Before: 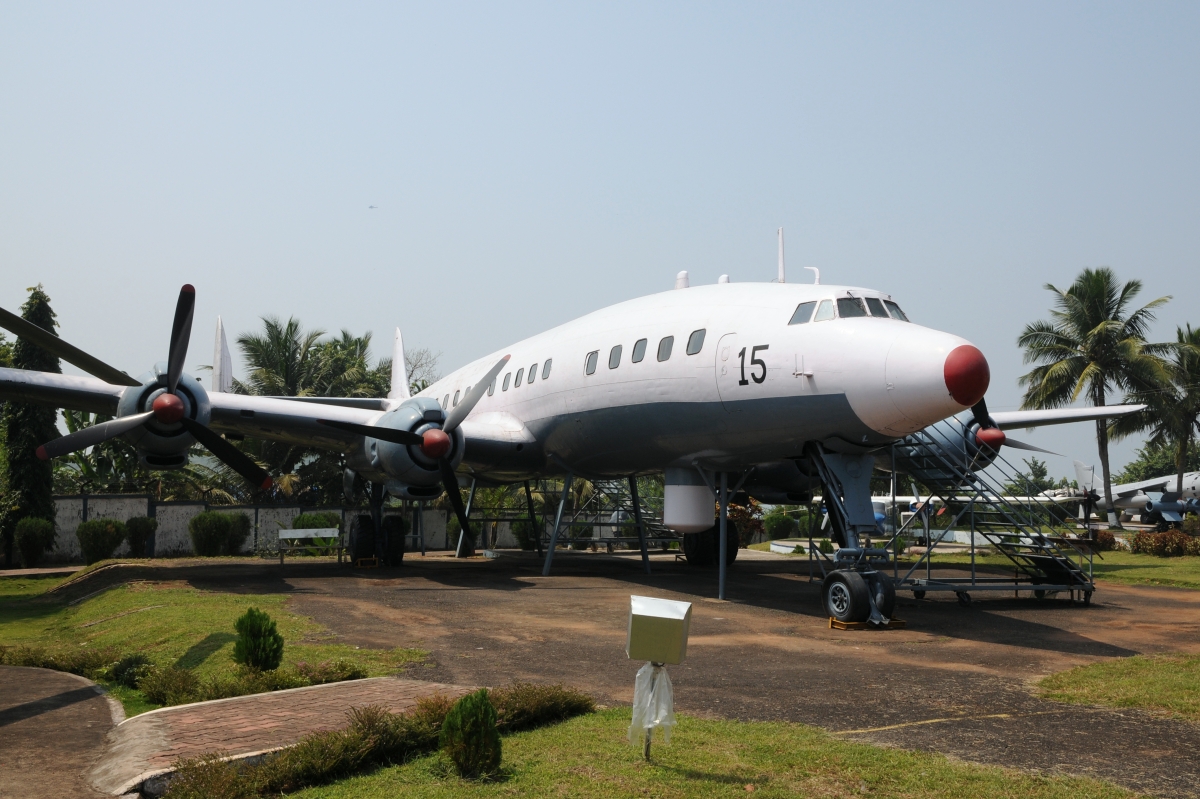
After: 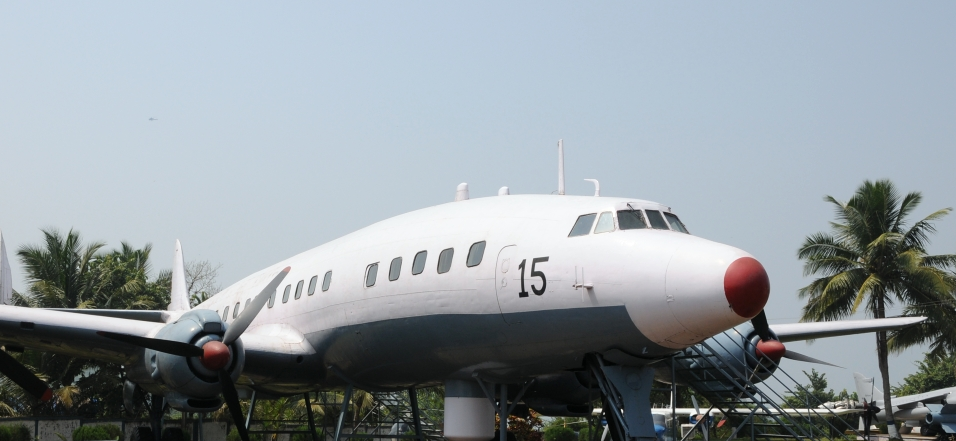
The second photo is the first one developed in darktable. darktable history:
crop: left 18.368%, top 11.129%, right 1.902%, bottom 33.554%
